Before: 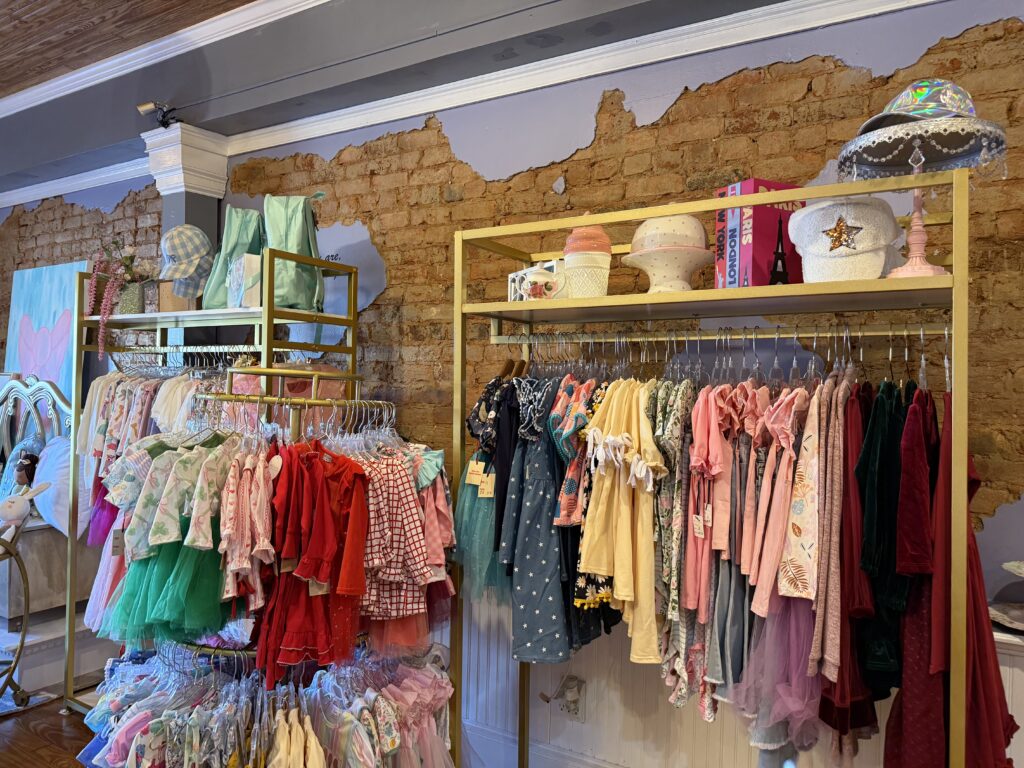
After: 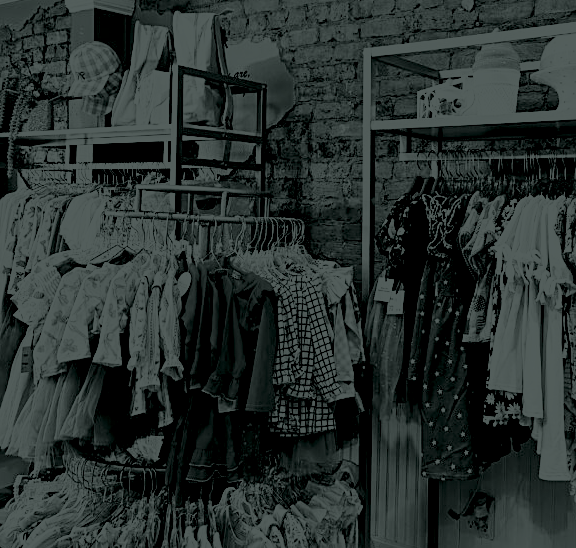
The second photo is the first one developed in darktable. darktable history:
colorize: hue 90°, saturation 19%, lightness 1.59%, version 1
crop: left 8.966%, top 23.852%, right 34.699%, bottom 4.703%
base curve: curves: ch0 [(0, 0) (0.007, 0.004) (0.027, 0.03) (0.046, 0.07) (0.207, 0.54) (0.442, 0.872) (0.673, 0.972) (1, 1)], preserve colors none
rgb levels: levels [[0.034, 0.472, 0.904], [0, 0.5, 1], [0, 0.5, 1]]
sharpen: on, module defaults
